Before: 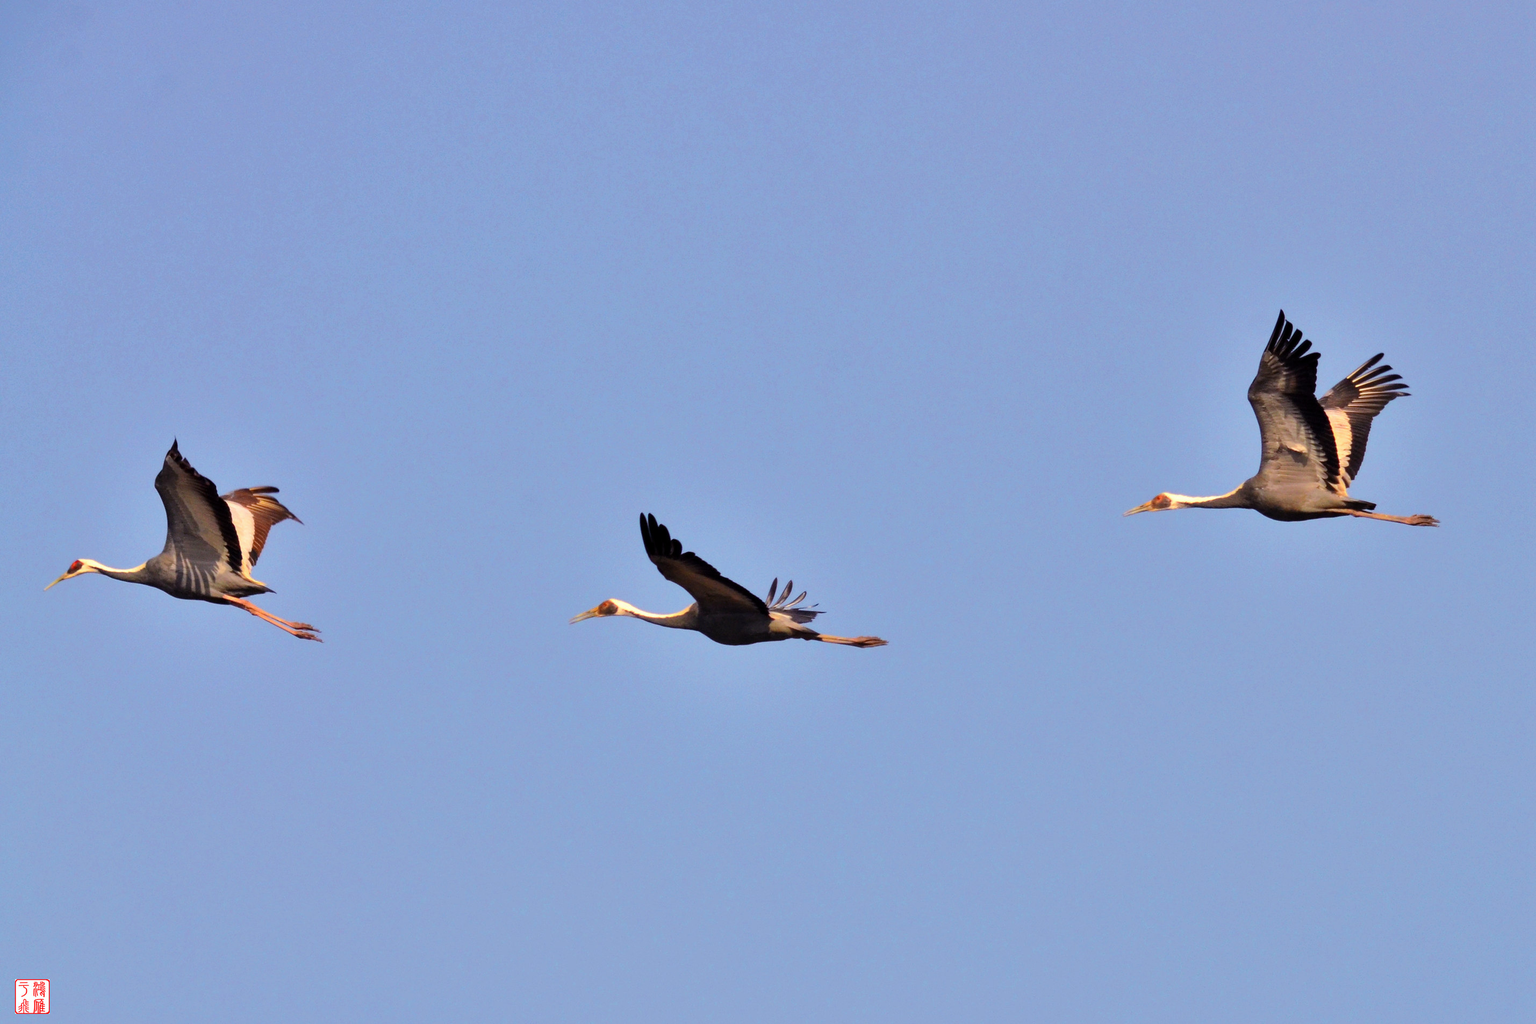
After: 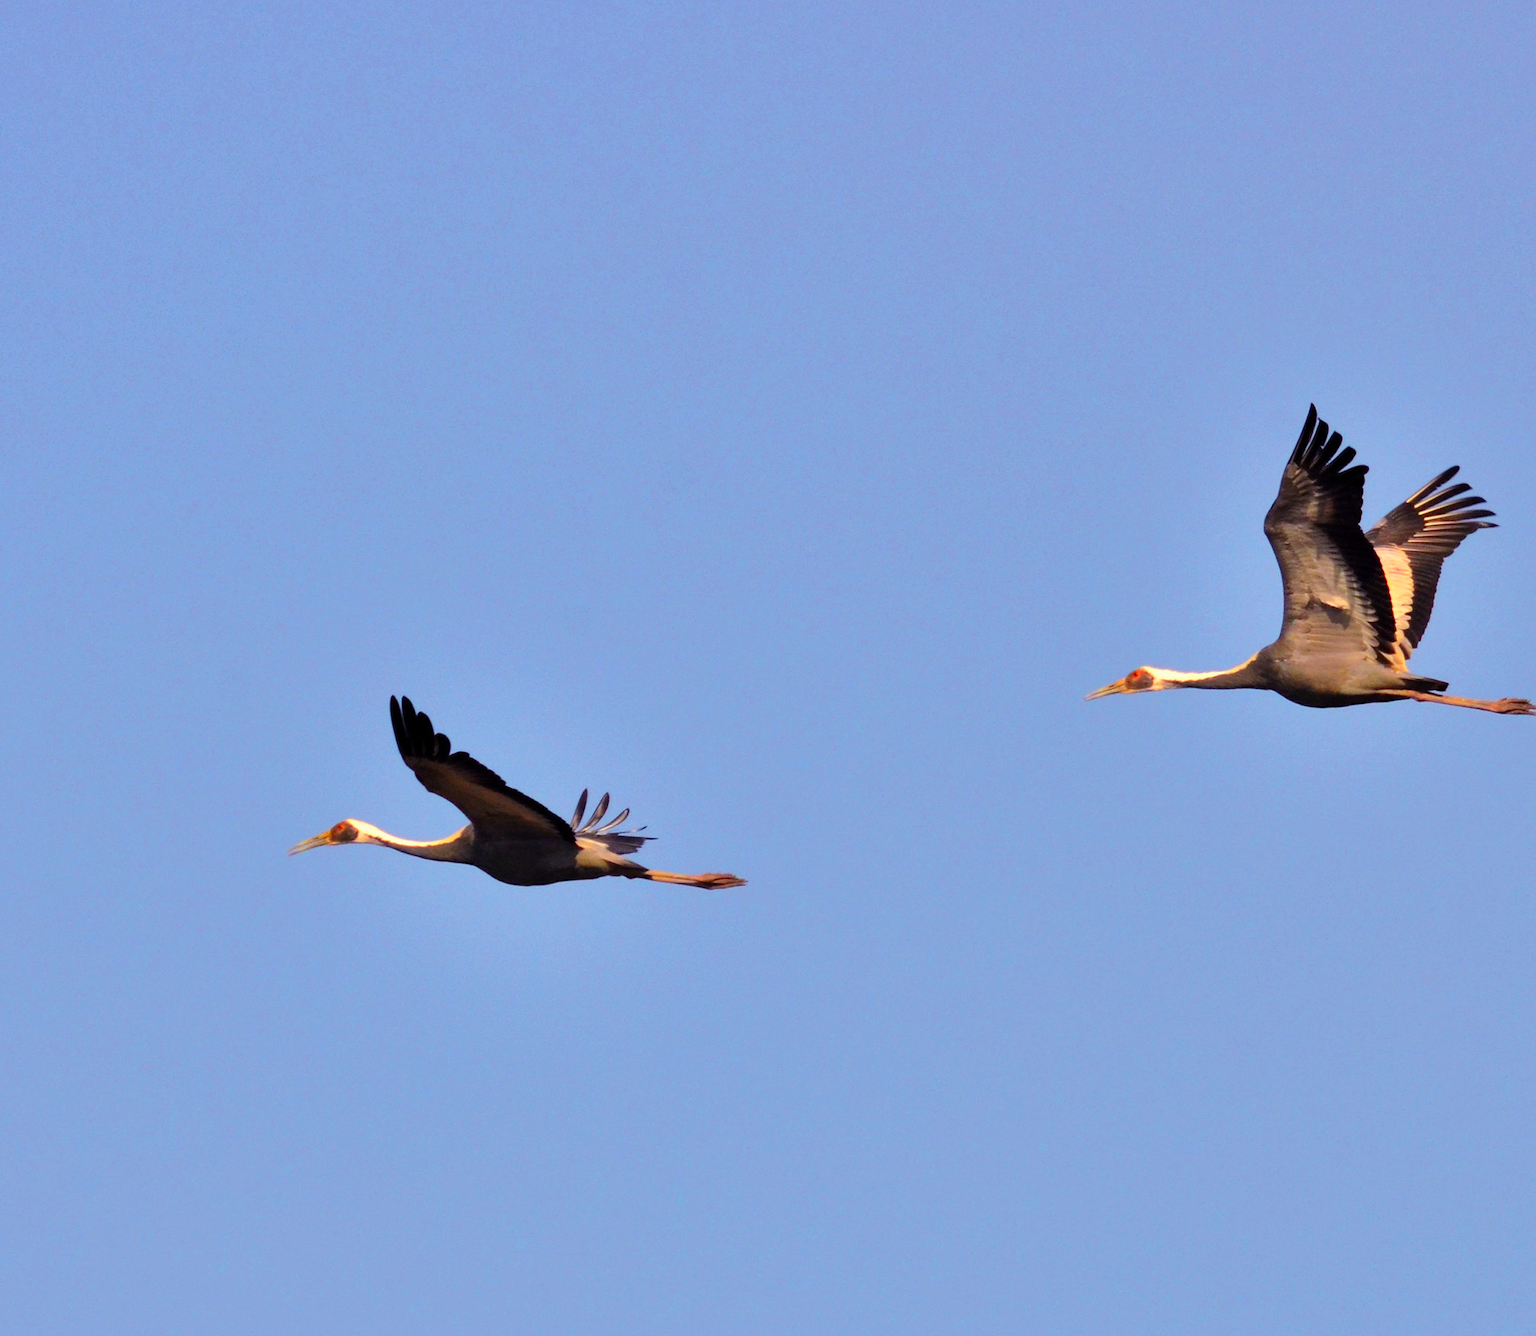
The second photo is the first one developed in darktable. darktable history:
crop and rotate: left 24.034%, top 2.838%, right 6.406%, bottom 6.299%
color contrast: green-magenta contrast 1.2, blue-yellow contrast 1.2
